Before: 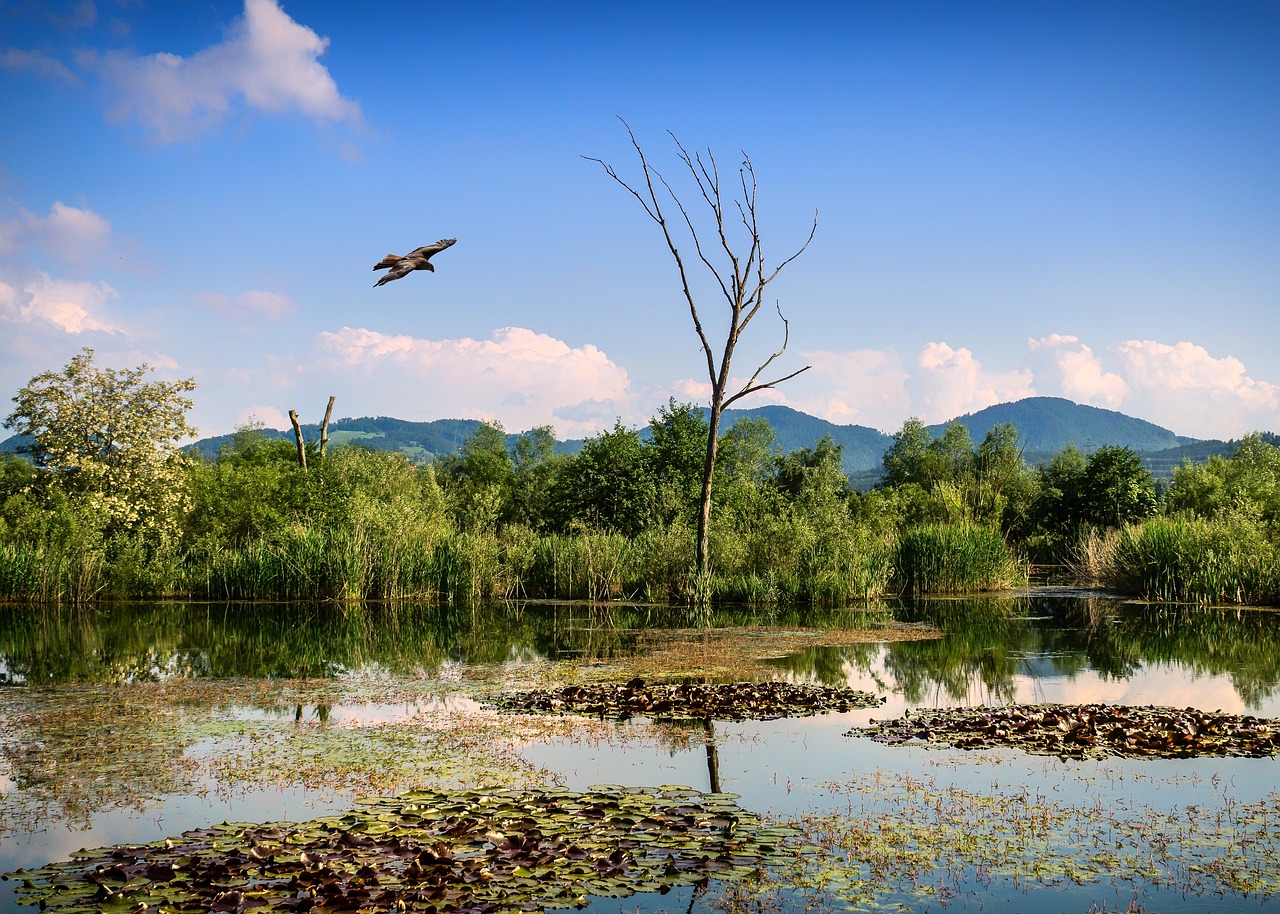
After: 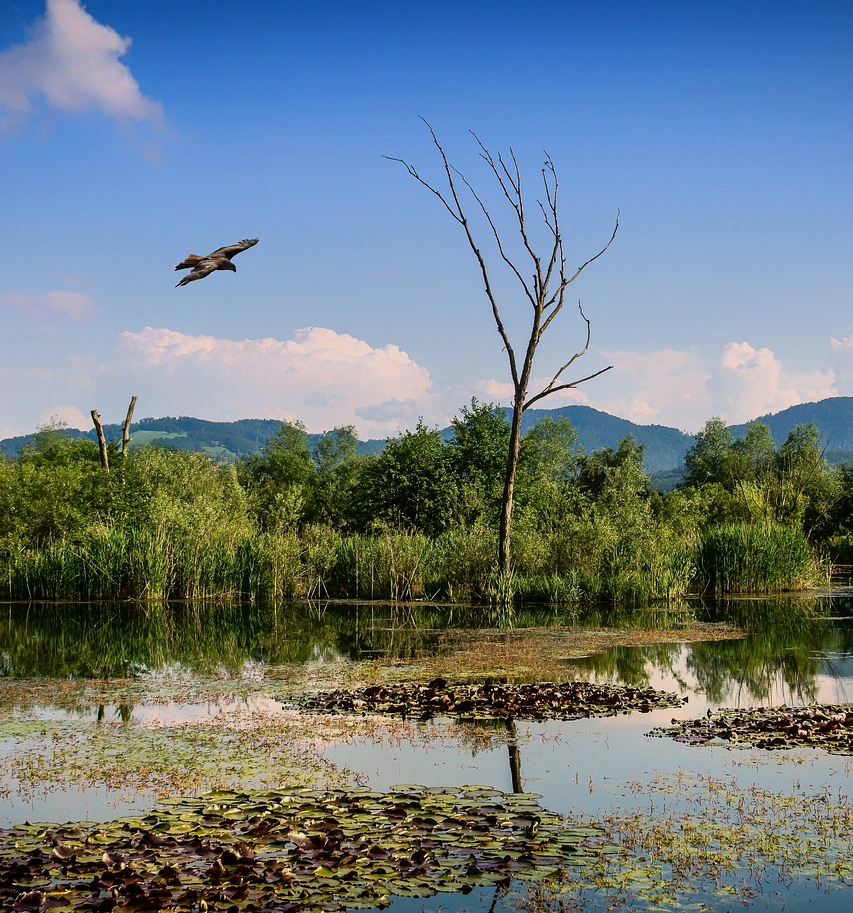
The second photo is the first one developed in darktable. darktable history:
crop and rotate: left 15.546%, right 17.787%
exposure: exposure -0.293 EV, compensate highlight preservation false
